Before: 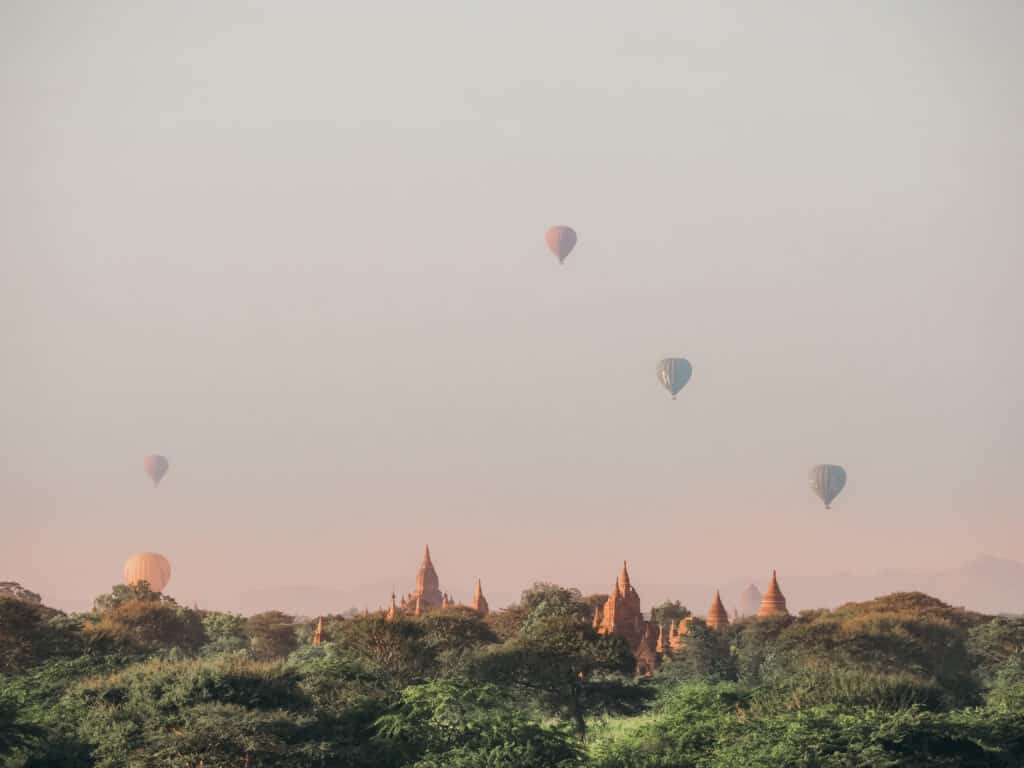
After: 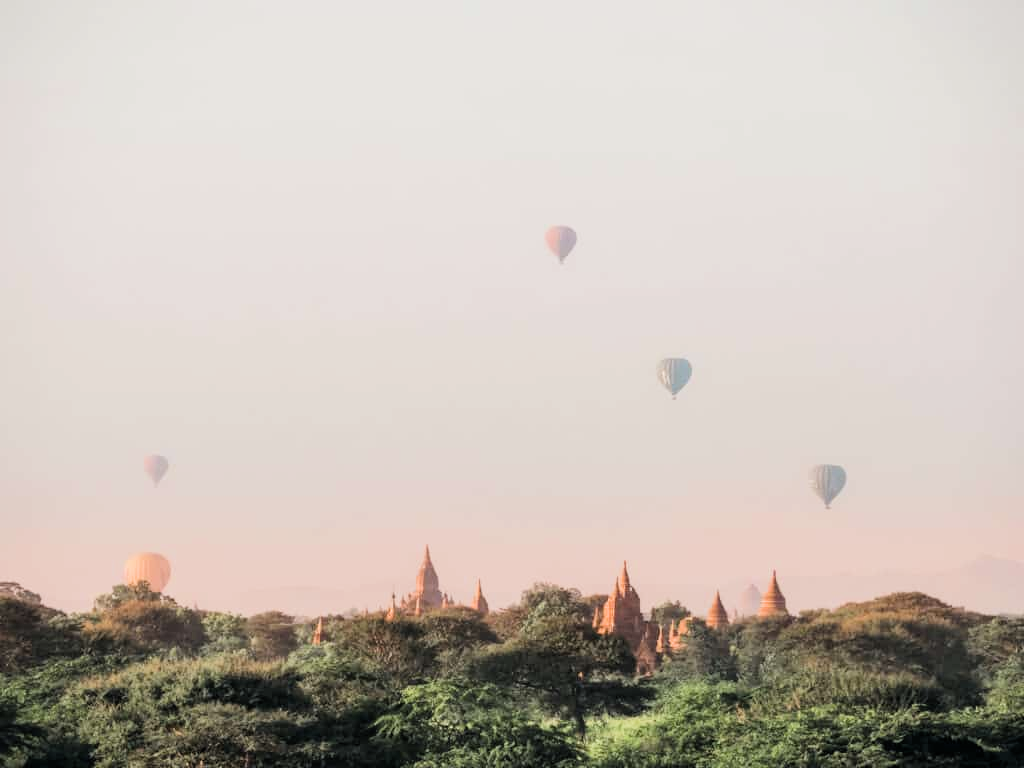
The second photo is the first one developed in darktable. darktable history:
filmic rgb: middle gray luminance 12.65%, black relative exposure -10.13 EV, white relative exposure 3.47 EV, target black luminance 0%, hardness 5.77, latitude 44.77%, contrast 1.217, highlights saturation mix 5.21%, shadows ↔ highlights balance 26.9%
exposure: black level correction 0.001, exposure 0.499 EV, compensate highlight preservation false
